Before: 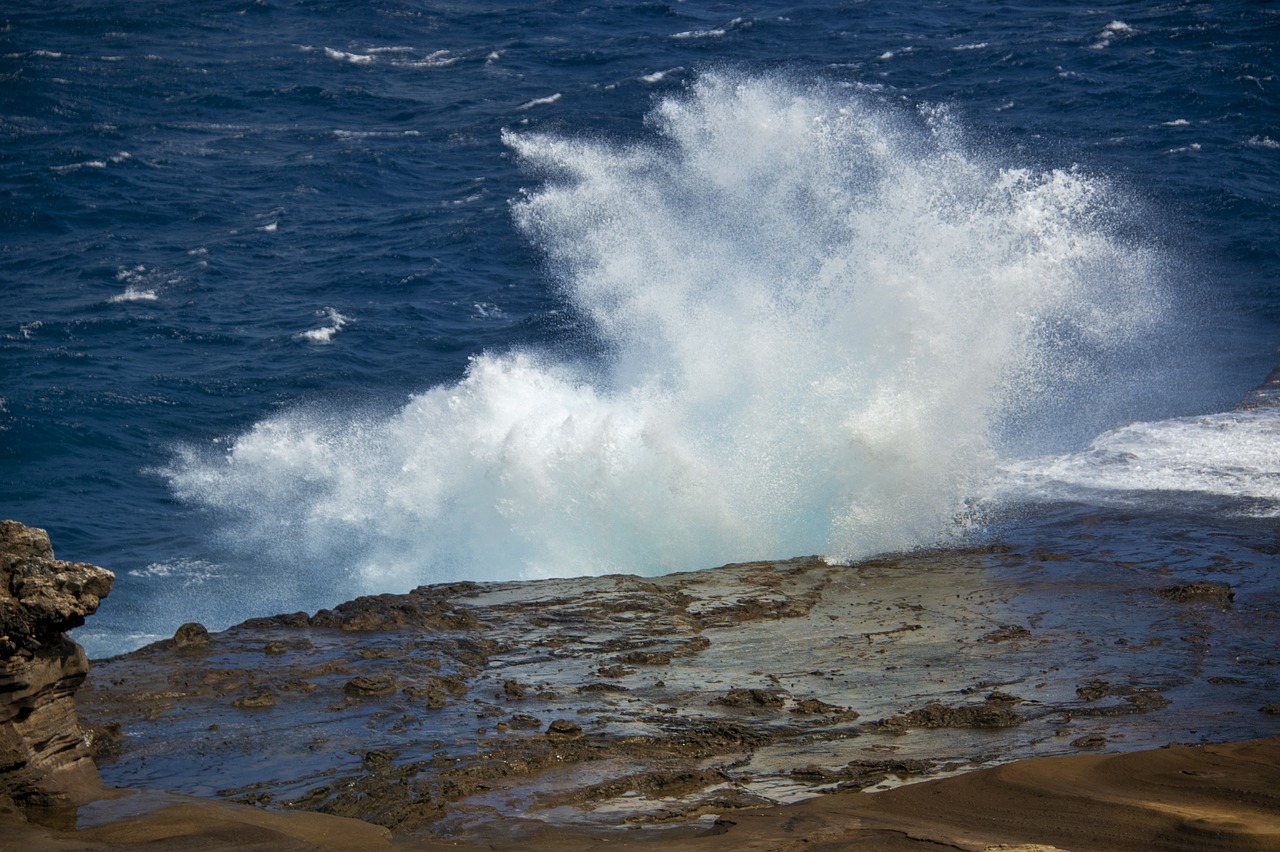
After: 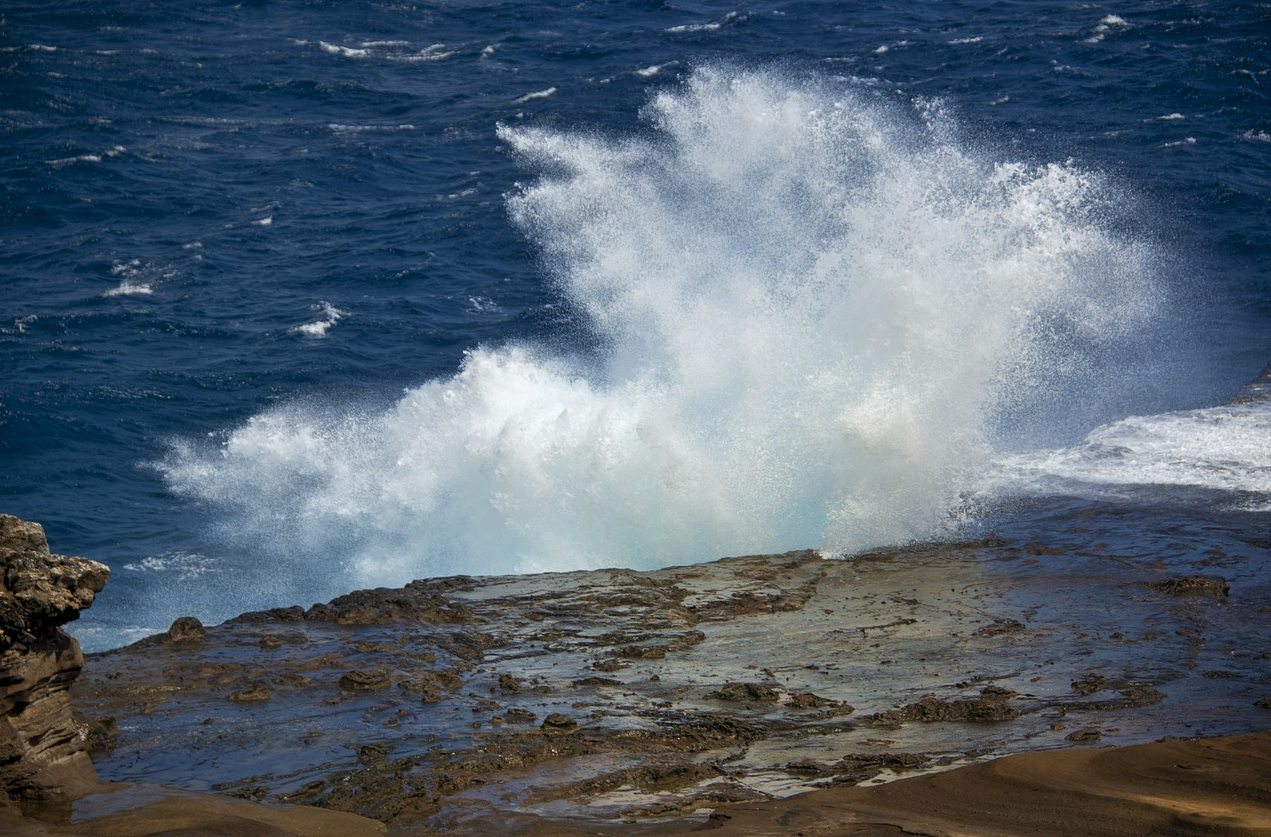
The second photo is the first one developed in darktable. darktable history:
crop: left 0.458%, top 0.753%, right 0.208%, bottom 0.909%
